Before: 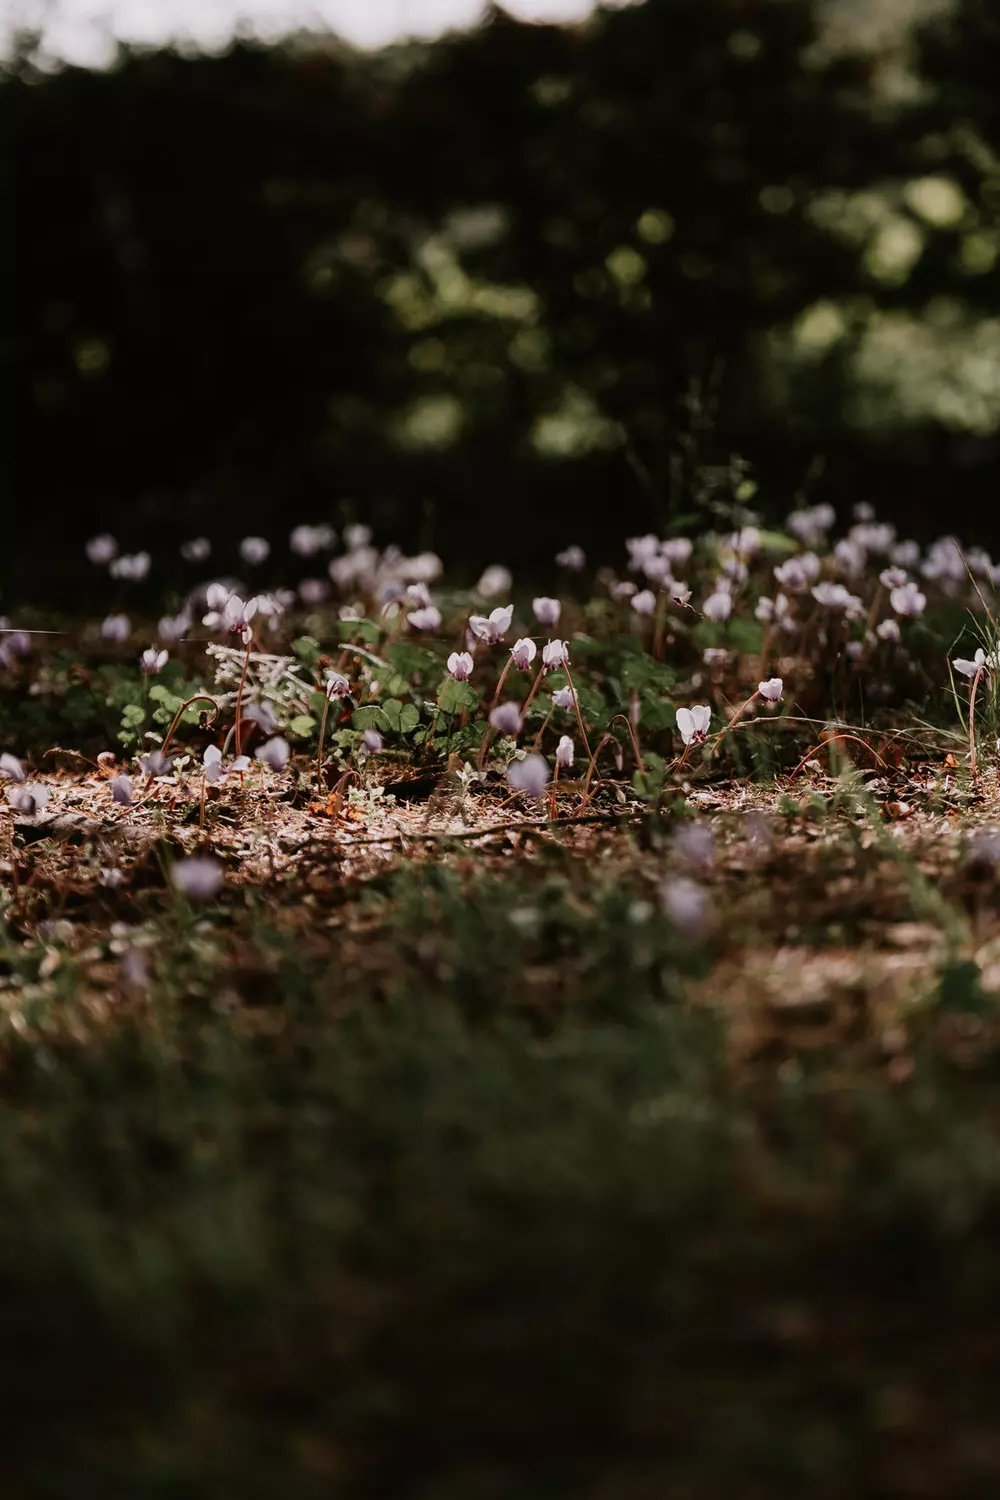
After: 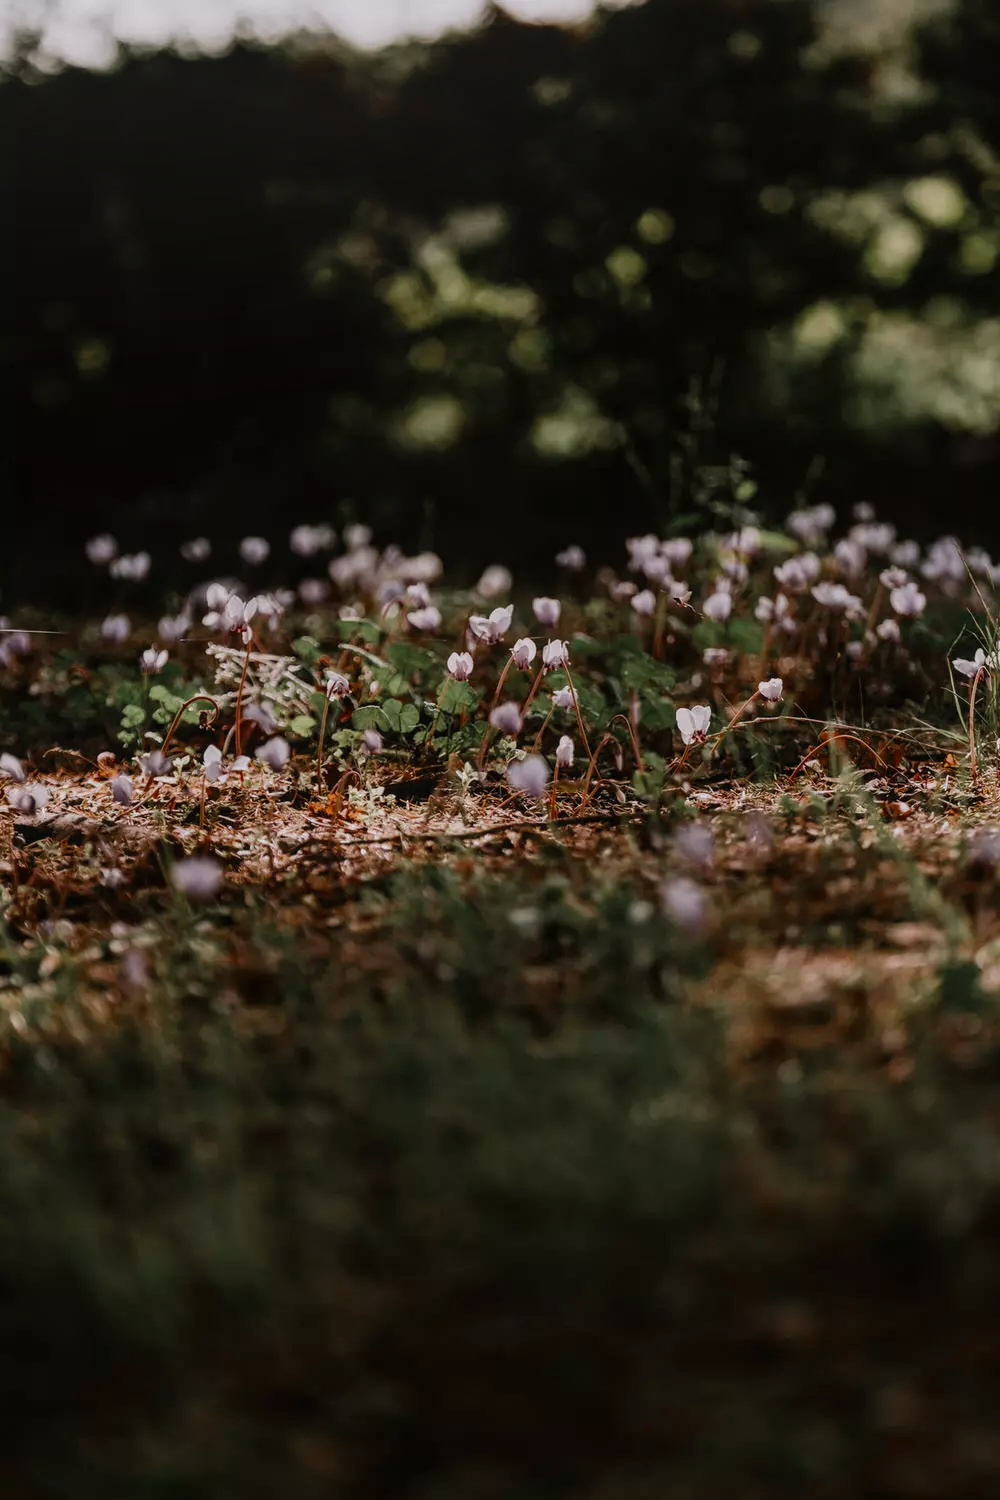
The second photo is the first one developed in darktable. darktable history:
color zones: curves: ch0 [(0, 0.5) (0.125, 0.4) (0.25, 0.5) (0.375, 0.4) (0.5, 0.4) (0.625, 0.35) (0.75, 0.35) (0.875, 0.5)]; ch1 [(0, 0.35) (0.125, 0.45) (0.25, 0.35) (0.375, 0.35) (0.5, 0.35) (0.625, 0.35) (0.75, 0.45) (0.875, 0.35)]; ch2 [(0, 0.6) (0.125, 0.5) (0.25, 0.5) (0.375, 0.6) (0.5, 0.6) (0.625, 0.5) (0.75, 0.5) (0.875, 0.5)]
local contrast: detail 110%
color balance rgb: perceptual saturation grading › global saturation 20%, global vibrance 20%
